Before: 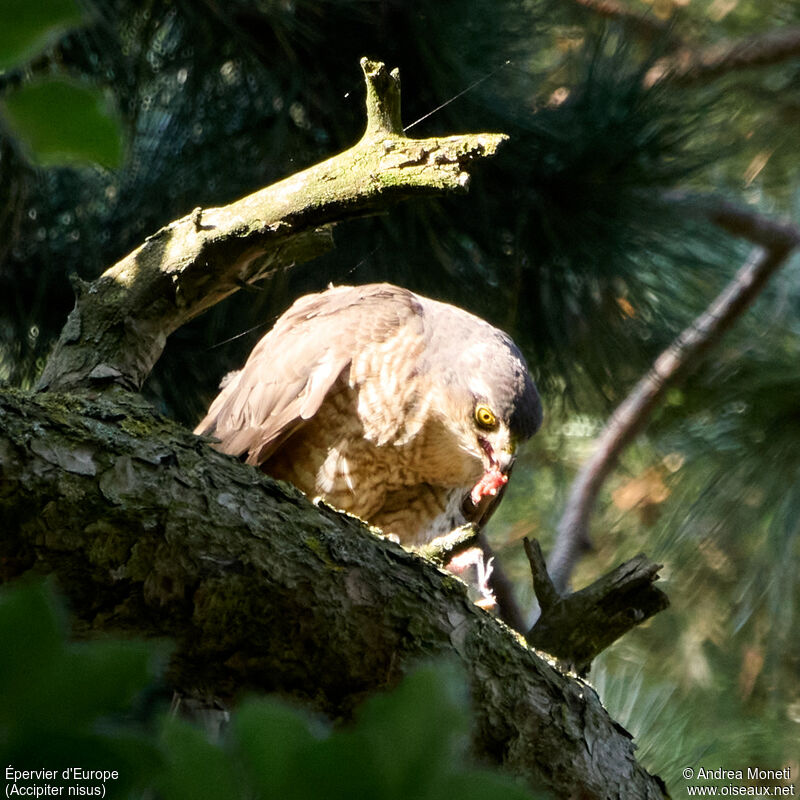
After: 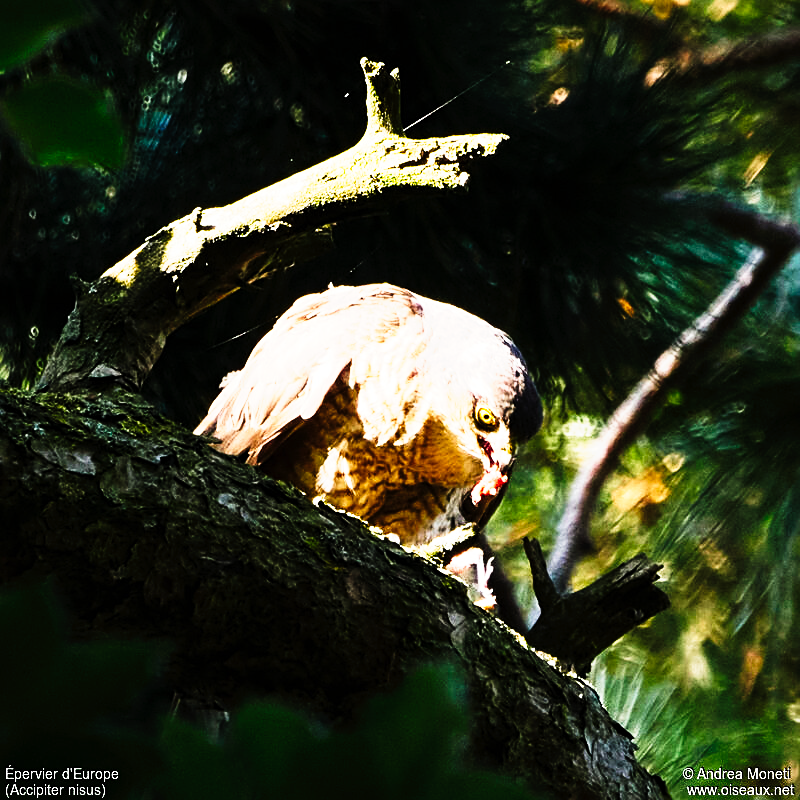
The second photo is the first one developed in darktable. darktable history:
sharpen: on, module defaults
tone curve: curves: ch0 [(0, 0) (0.003, 0.001) (0.011, 0.005) (0.025, 0.01) (0.044, 0.016) (0.069, 0.019) (0.1, 0.024) (0.136, 0.03) (0.177, 0.045) (0.224, 0.071) (0.277, 0.122) (0.335, 0.202) (0.399, 0.326) (0.468, 0.471) (0.543, 0.638) (0.623, 0.798) (0.709, 0.913) (0.801, 0.97) (0.898, 0.983) (1, 1)], preserve colors none
